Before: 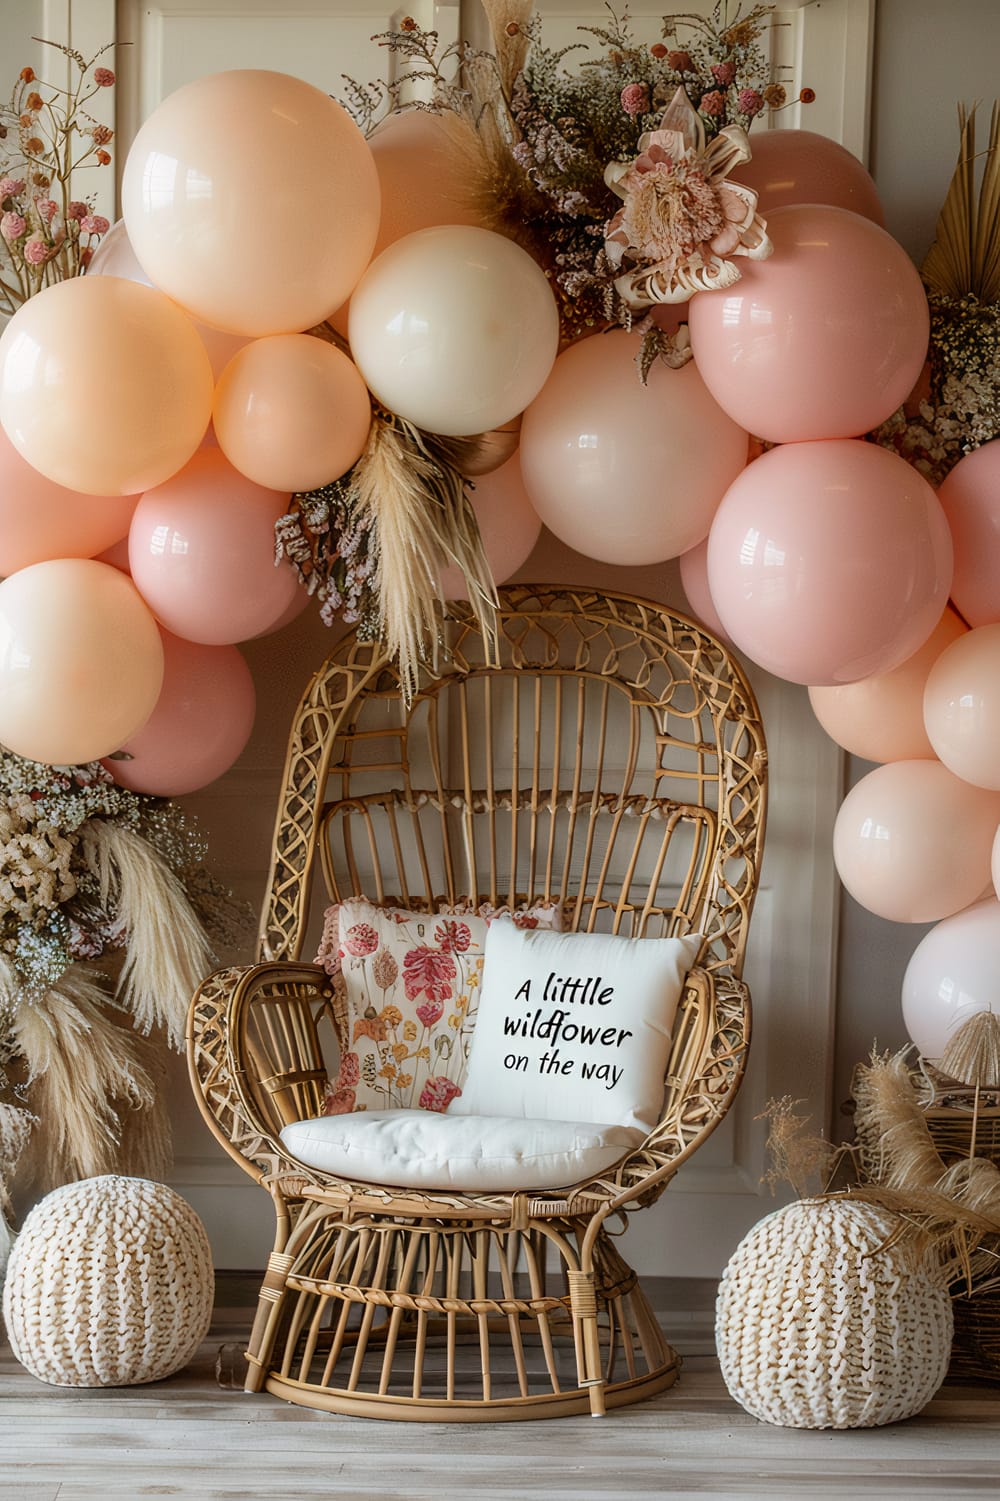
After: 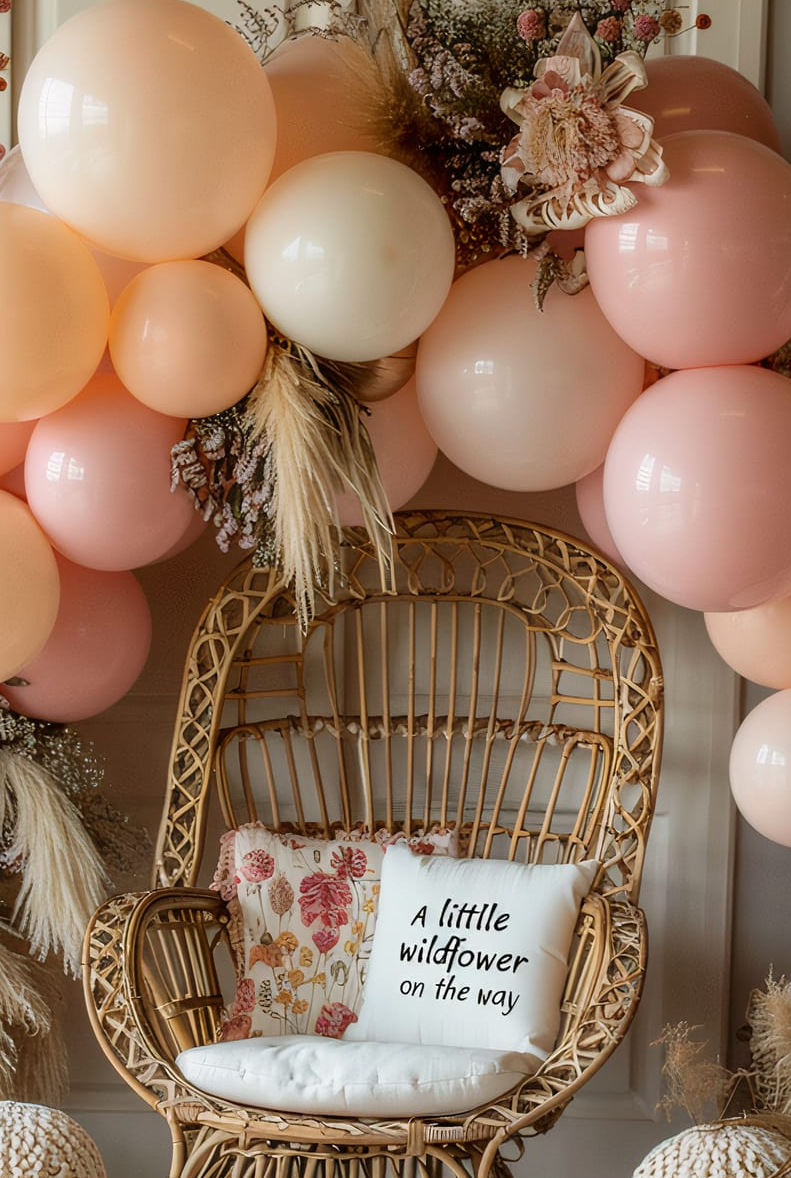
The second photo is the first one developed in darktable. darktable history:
crop and rotate: left 10.447%, top 4.982%, right 10.413%, bottom 16.511%
